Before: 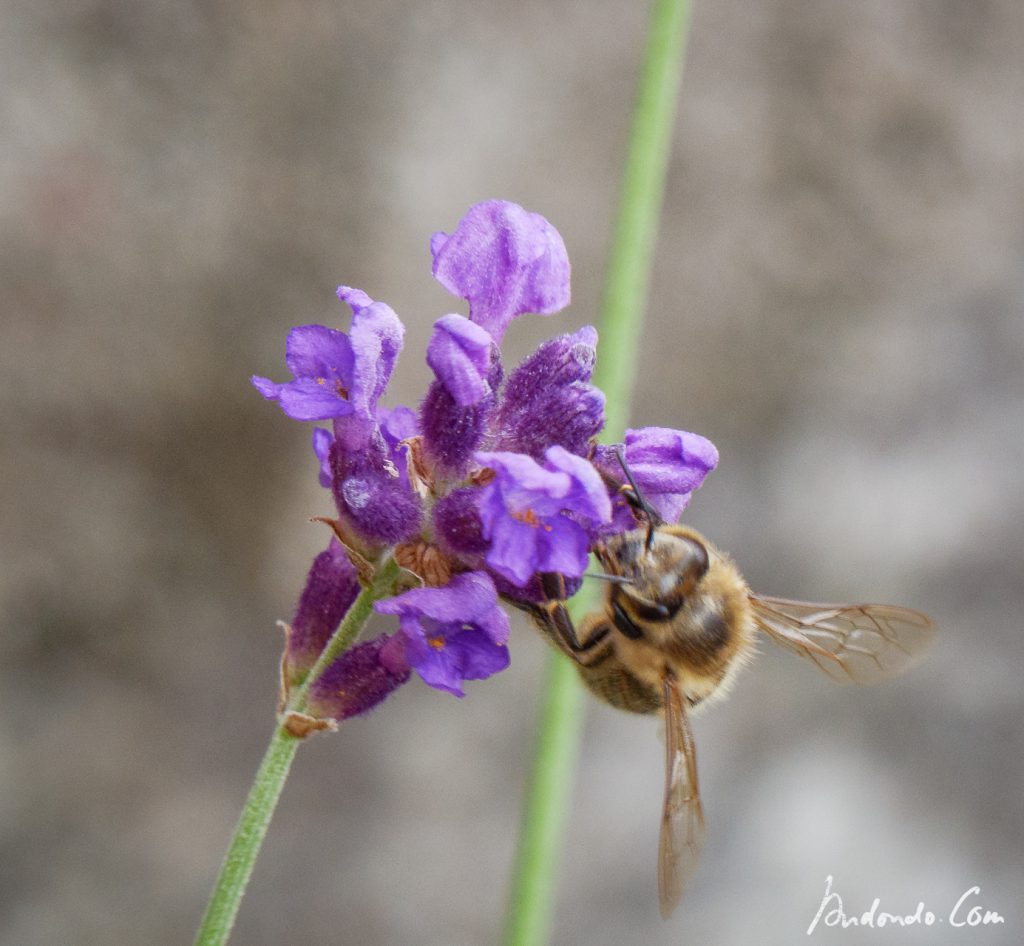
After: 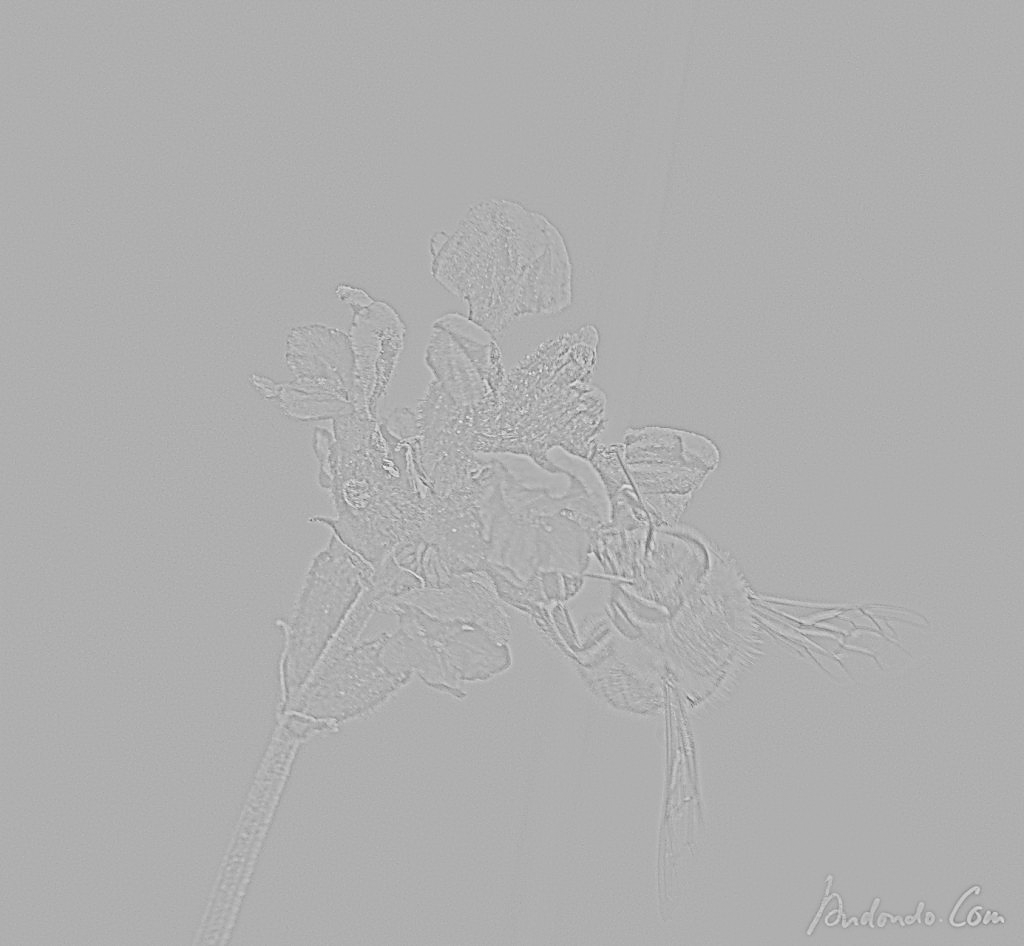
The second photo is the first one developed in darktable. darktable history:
local contrast: on, module defaults
contrast brightness saturation: contrast 0.39, brightness 0.53
filmic rgb: black relative exposure -5 EV, hardness 2.88, contrast 1.3
highpass: sharpness 9.84%, contrast boost 9.94%
sharpen: on, module defaults
